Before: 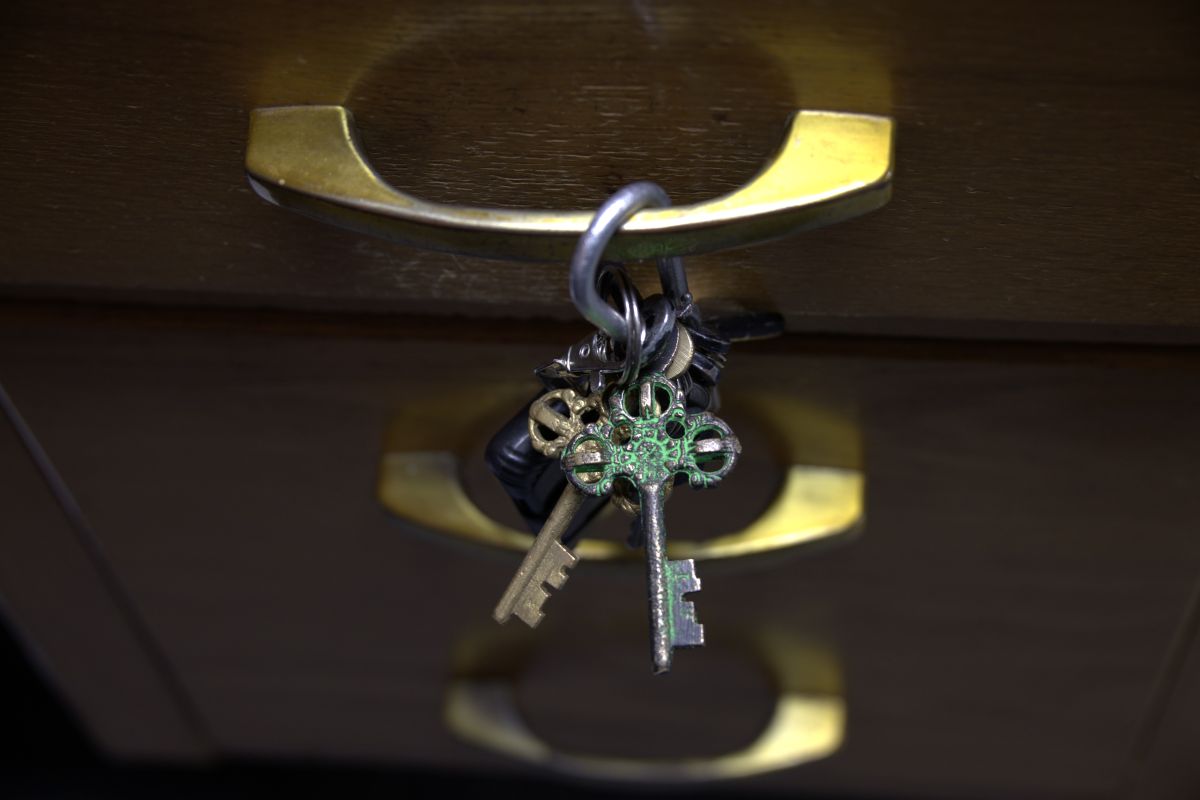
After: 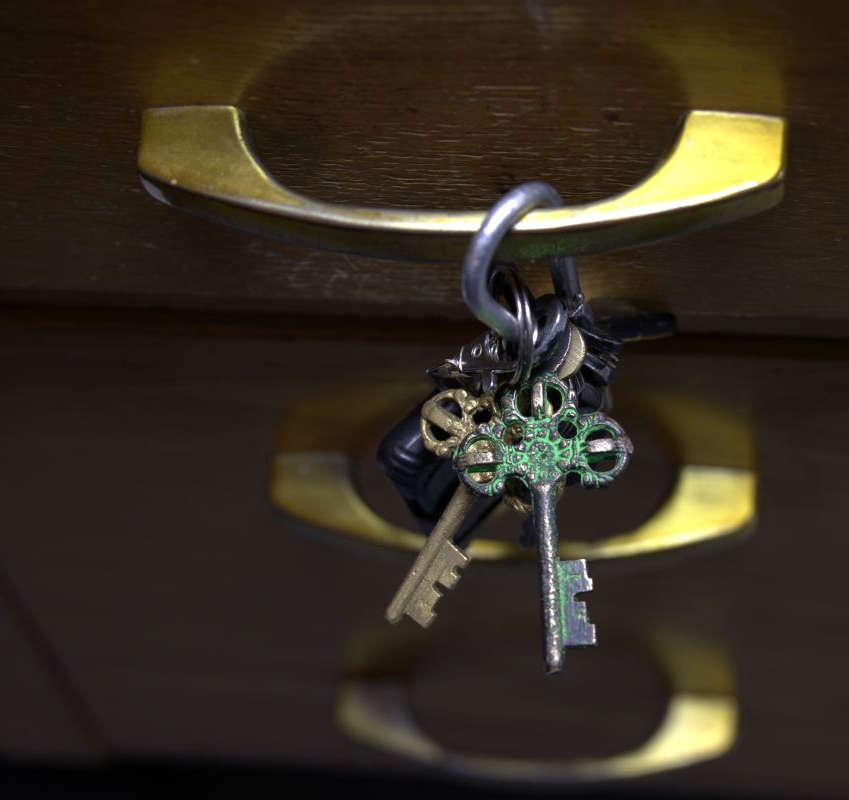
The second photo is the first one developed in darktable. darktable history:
rotate and perspective: automatic cropping off
crop and rotate: left 9.061%, right 20.142%
contrast brightness saturation: contrast 0.04, saturation 0.07
